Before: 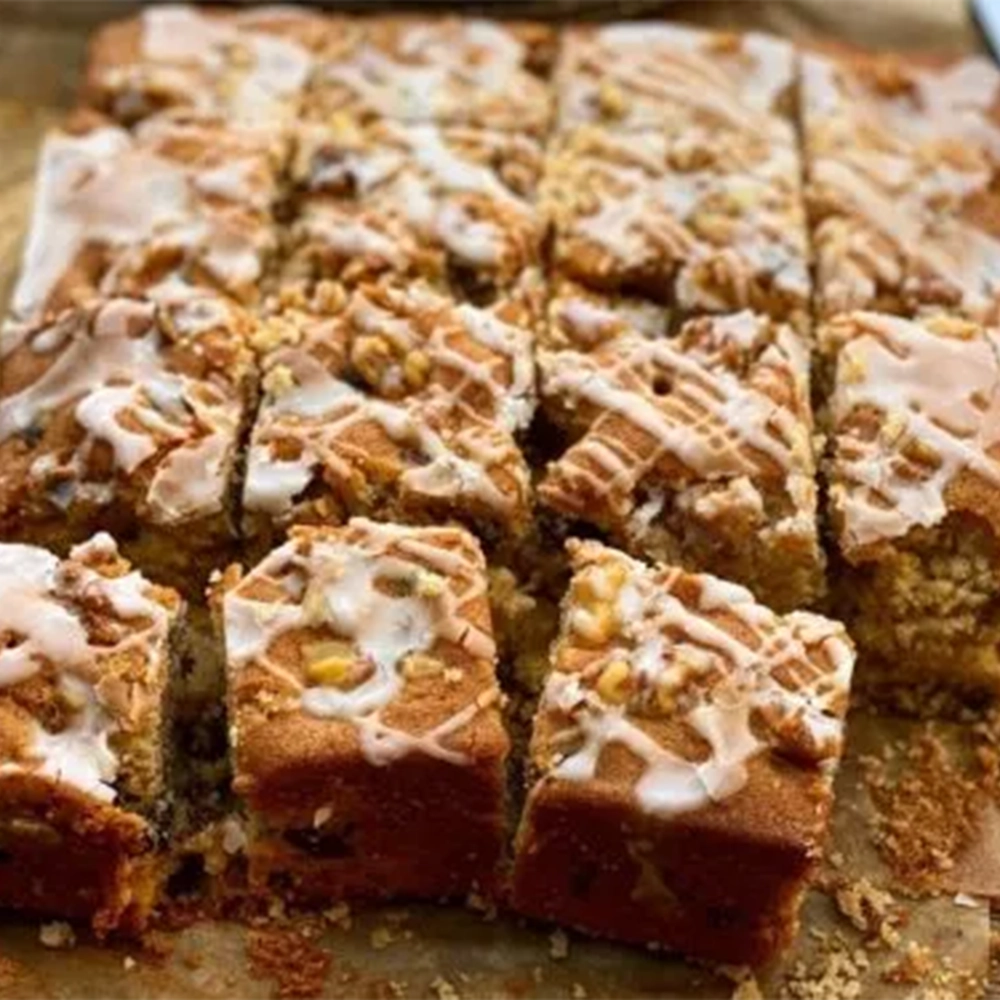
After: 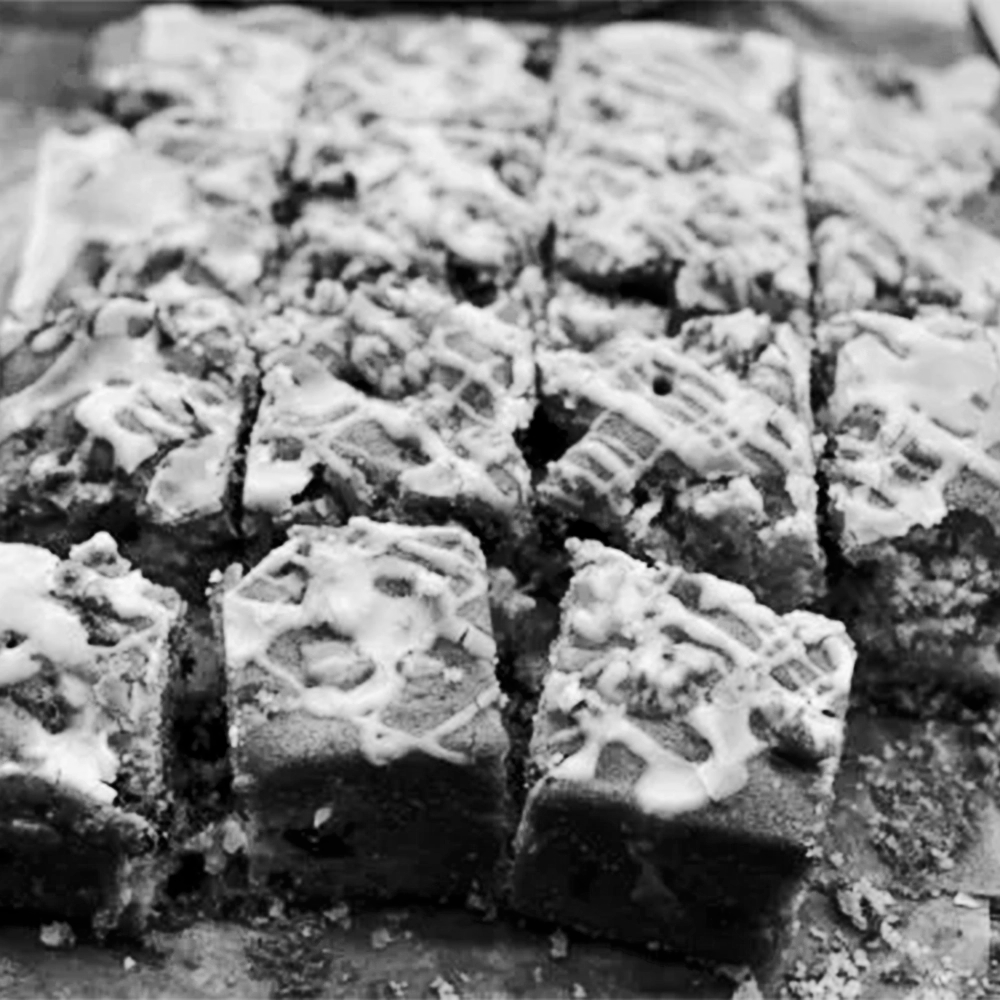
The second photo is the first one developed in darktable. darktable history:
color balance rgb: shadows lift › chroma 1%, shadows lift › hue 113°, highlights gain › chroma 0.2%, highlights gain › hue 333°, perceptual saturation grading › global saturation 20%, perceptual saturation grading › highlights -50%, perceptual saturation grading › shadows 25%, contrast -10%
denoise (profiled): strength 1.2, preserve shadows 0, a [-1, 0, 0], y [[0.5 ×7] ×4, [0 ×7], [0.5 ×7]], compensate highlight preservation false
monochrome: on, module defaults
sharpen: amount 0.2
rgb curve: curves: ch0 [(0, 0) (0.21, 0.15) (0.24, 0.21) (0.5, 0.75) (0.75, 0.96) (0.89, 0.99) (1, 1)]; ch1 [(0, 0.02) (0.21, 0.13) (0.25, 0.2) (0.5, 0.67) (0.75, 0.9) (0.89, 0.97) (1, 1)]; ch2 [(0, 0.02) (0.21, 0.13) (0.25, 0.2) (0.5, 0.67) (0.75, 0.9) (0.89, 0.97) (1, 1)], compensate middle gray true | blend: blend mode normal, opacity 50%; mask: uniform (no mask)
color zones: curves: ch0 [(0, 0.5) (0.125, 0.4) (0.25, 0.5) (0.375, 0.4) (0.5, 0.4) (0.625, 0.35) (0.75, 0.35) (0.875, 0.5)]; ch1 [(0, 0.35) (0.125, 0.45) (0.25, 0.35) (0.375, 0.35) (0.5, 0.35) (0.625, 0.35) (0.75, 0.45) (0.875, 0.35)]; ch2 [(0, 0.6) (0.125, 0.5) (0.25, 0.5) (0.375, 0.6) (0.5, 0.6) (0.625, 0.5) (0.75, 0.5) (0.875, 0.5)]
contrast equalizer: octaves 7, y [[0.6 ×6], [0.55 ×6], [0 ×6], [0 ×6], [0 ×6]], mix 0.3
